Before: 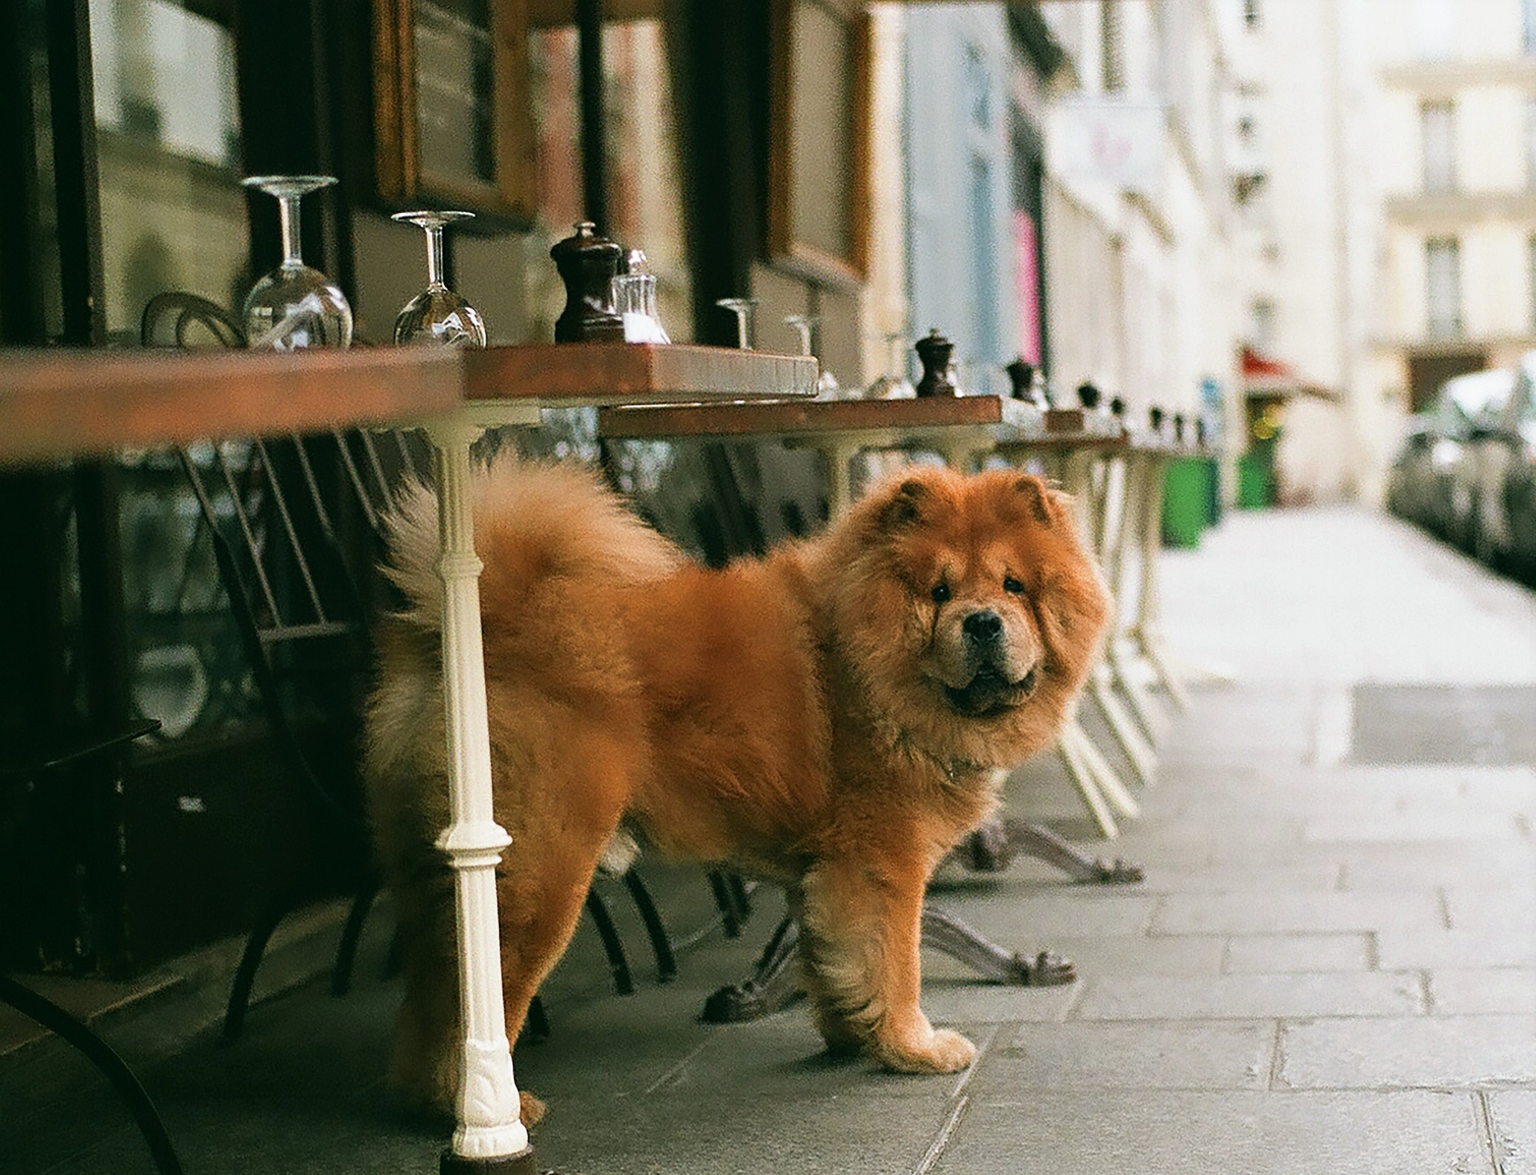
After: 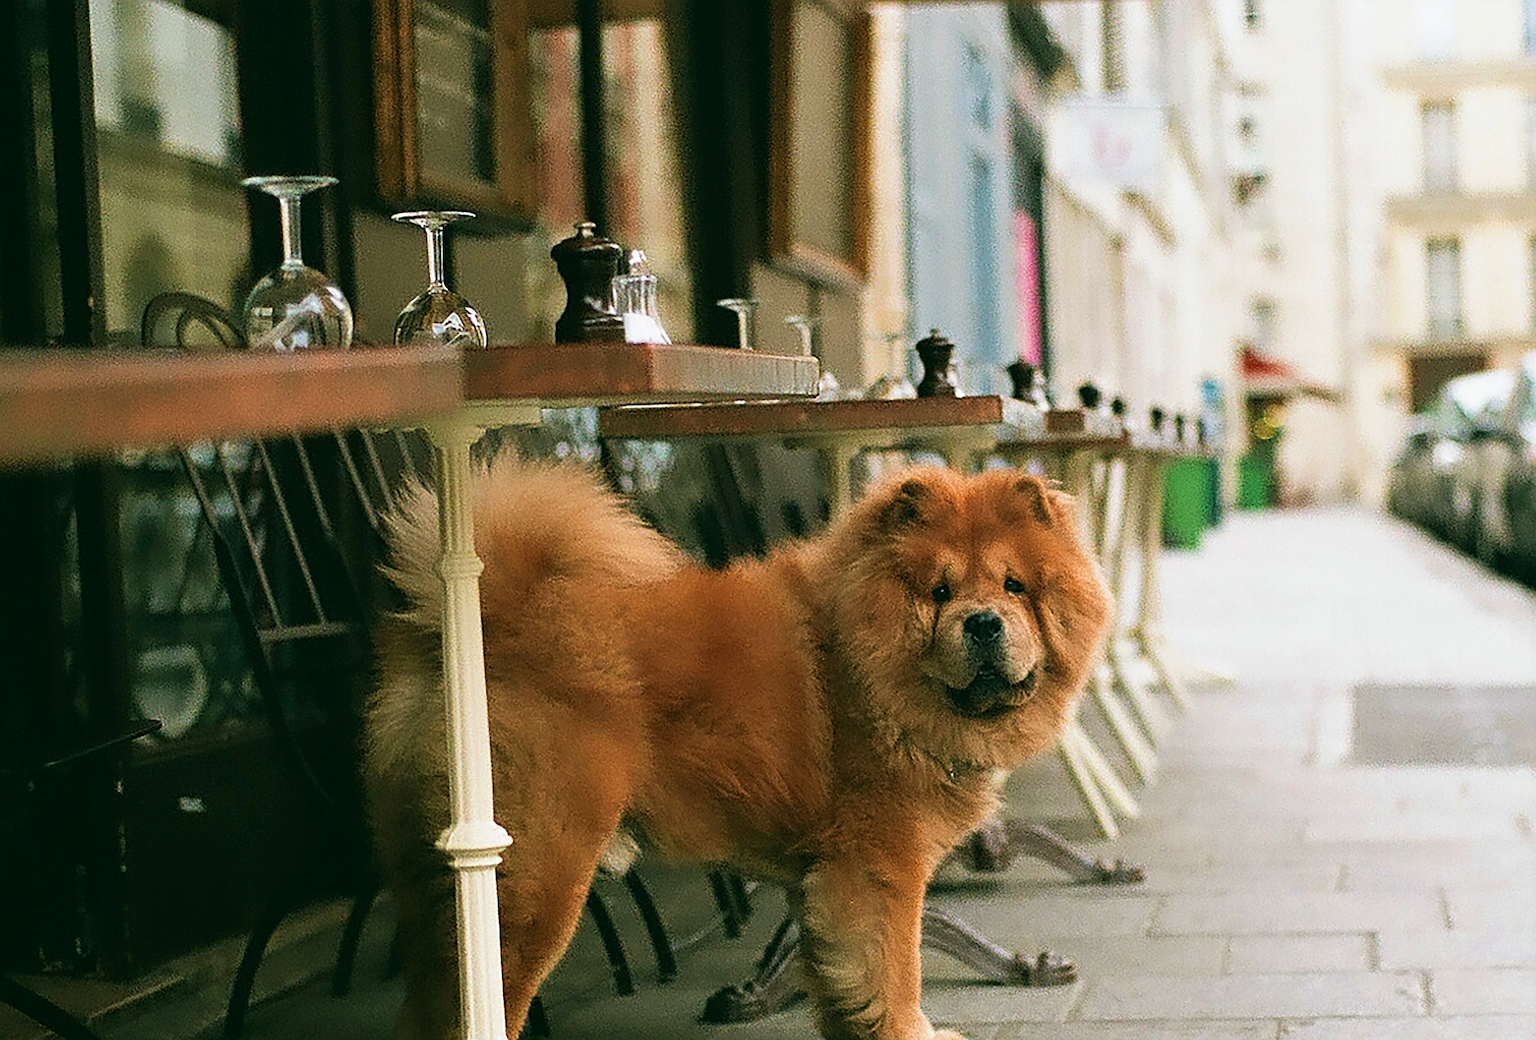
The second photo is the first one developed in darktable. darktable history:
velvia: on, module defaults
crop and rotate: top 0%, bottom 11.417%
sharpen: on, module defaults
